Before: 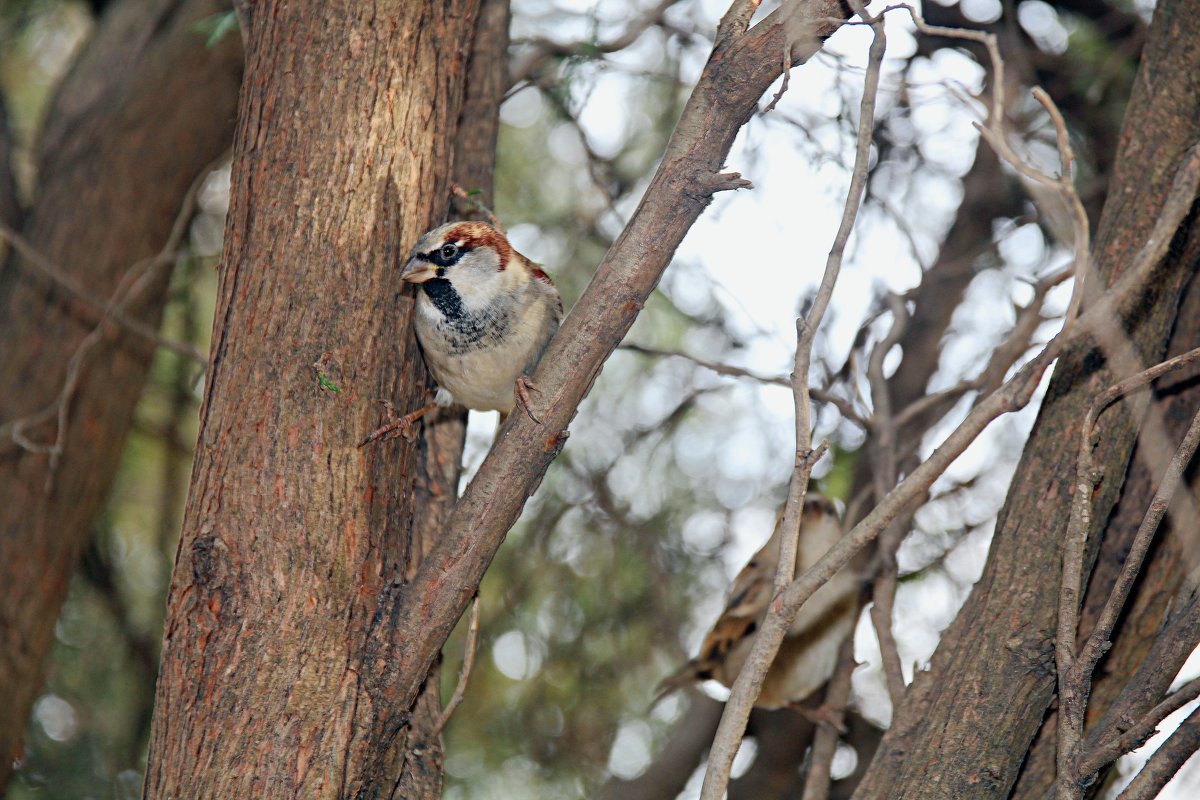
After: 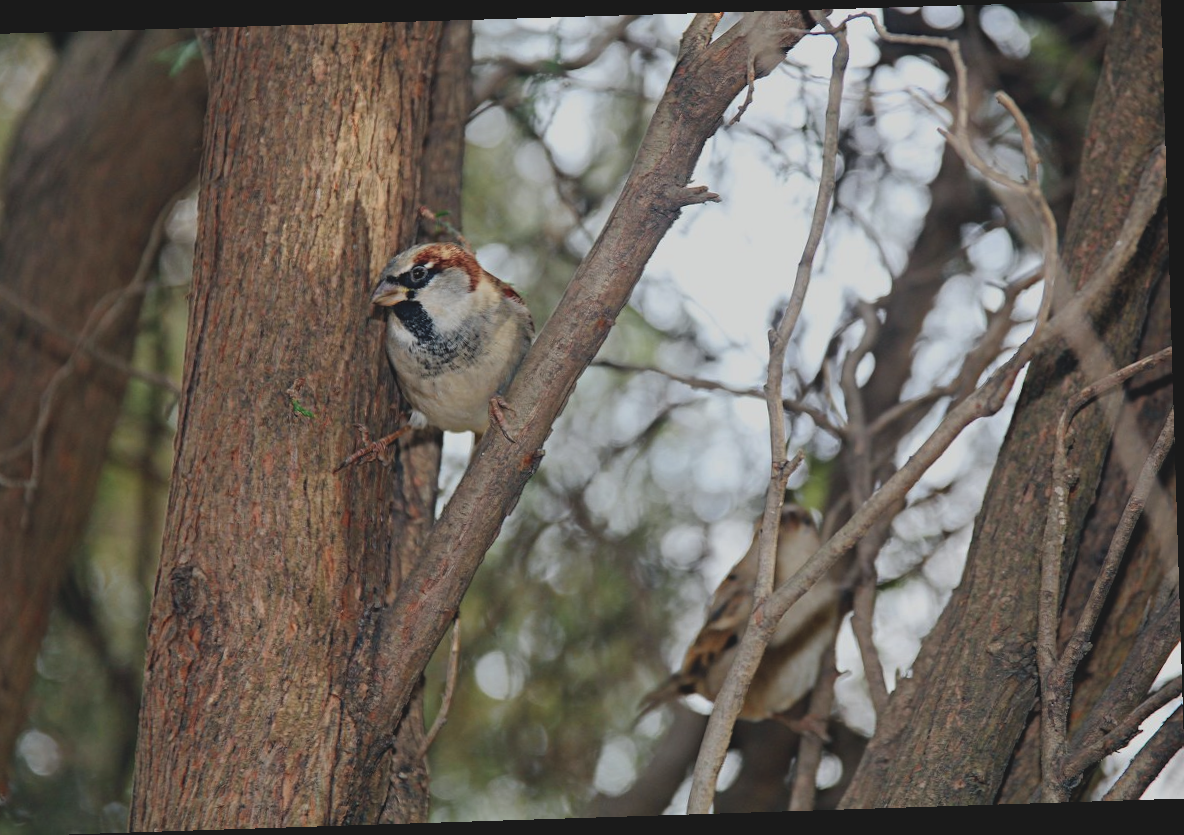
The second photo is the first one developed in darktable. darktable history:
rotate and perspective: rotation -1.77°, lens shift (horizontal) 0.004, automatic cropping off
exposure: black level correction -0.015, exposure -0.5 EV, compensate highlight preservation false
crop and rotate: left 3.238%
